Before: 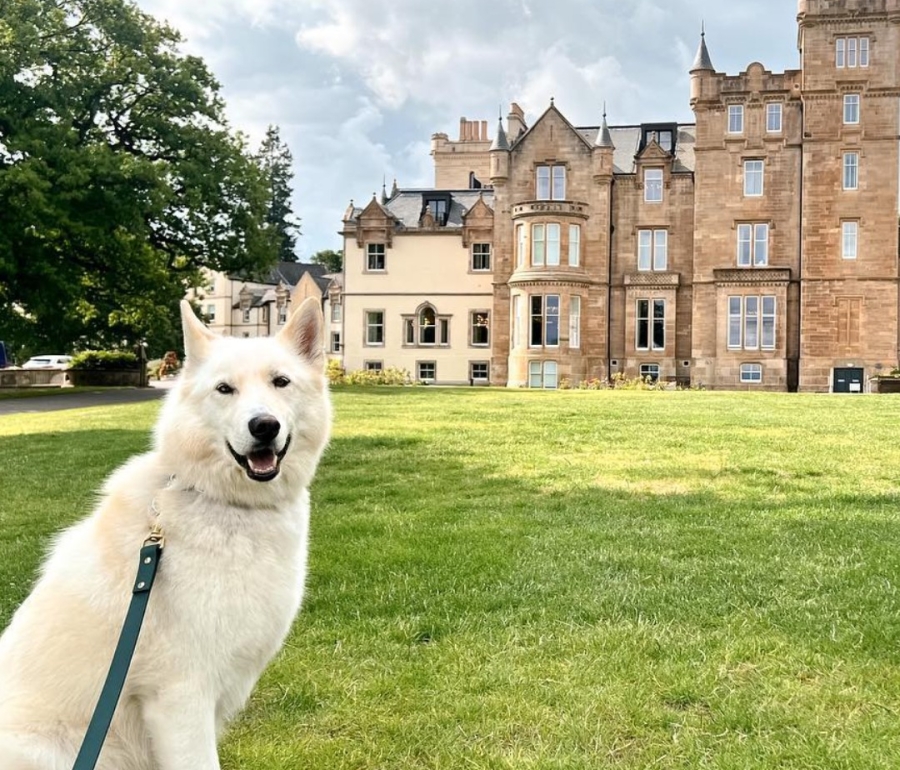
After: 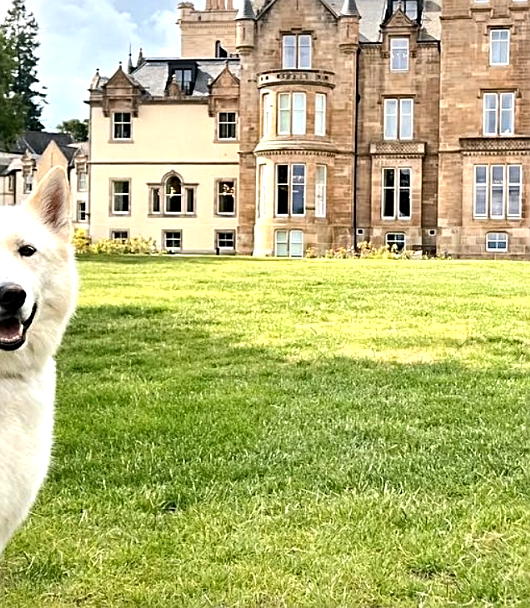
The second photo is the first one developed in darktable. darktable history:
haze removal: compatibility mode true, adaptive false
sharpen: on, module defaults
crop and rotate: left 28.324%, top 17.237%, right 12.783%, bottom 3.7%
tone equalizer: -8 EV -0.449 EV, -7 EV -0.372 EV, -6 EV -0.345 EV, -5 EV -0.234 EV, -3 EV 0.249 EV, -2 EV 0.354 EV, -1 EV 0.381 EV, +0 EV 0.413 EV, edges refinement/feathering 500, mask exposure compensation -1.57 EV, preserve details no
